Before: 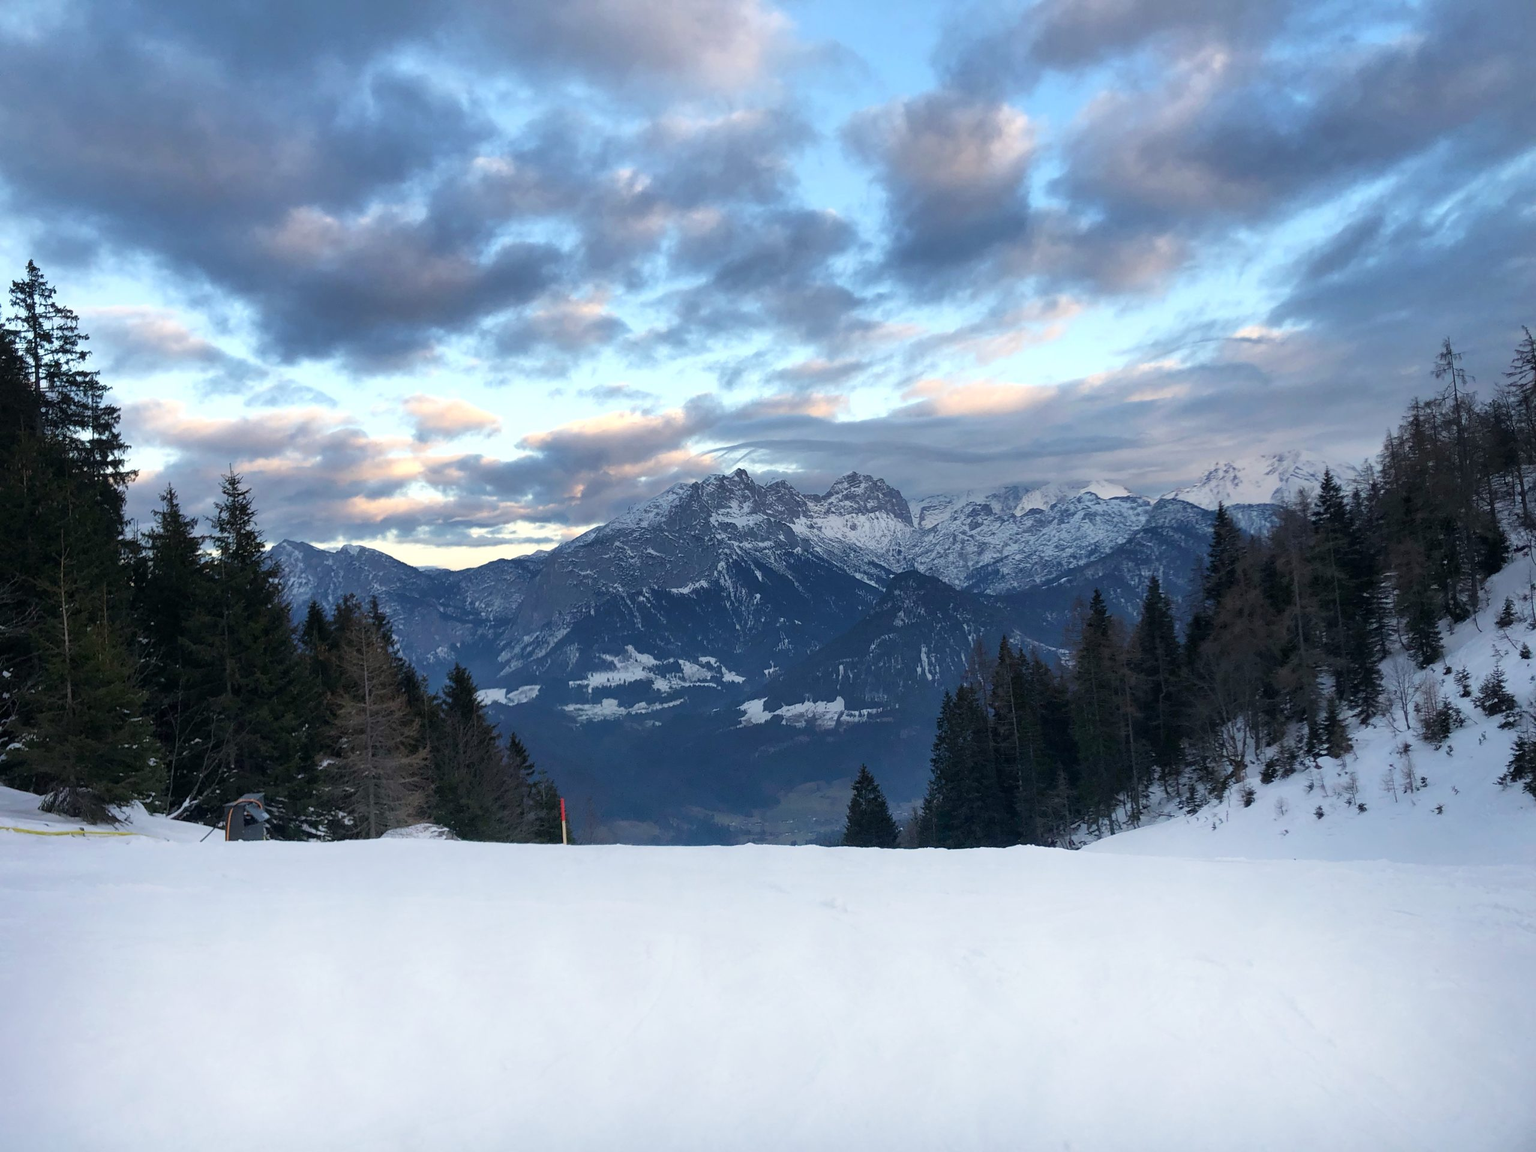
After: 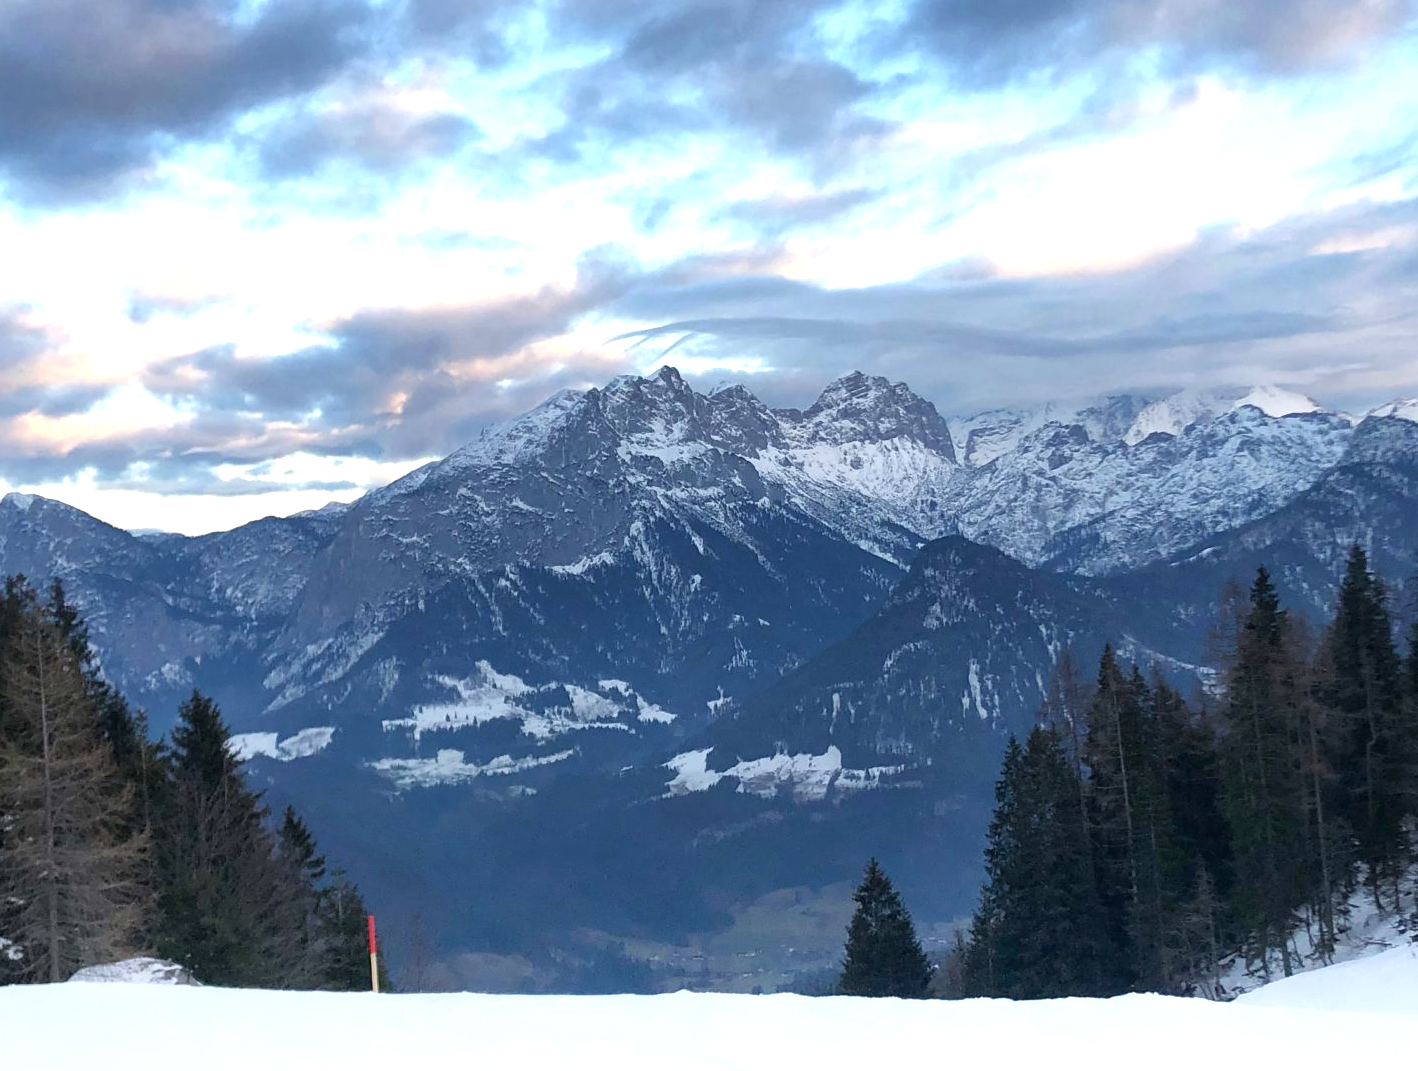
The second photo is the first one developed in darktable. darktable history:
crop and rotate: left 22.144%, top 21.657%, right 22.465%, bottom 22.556%
exposure: exposure 0.608 EV, compensate highlight preservation false
